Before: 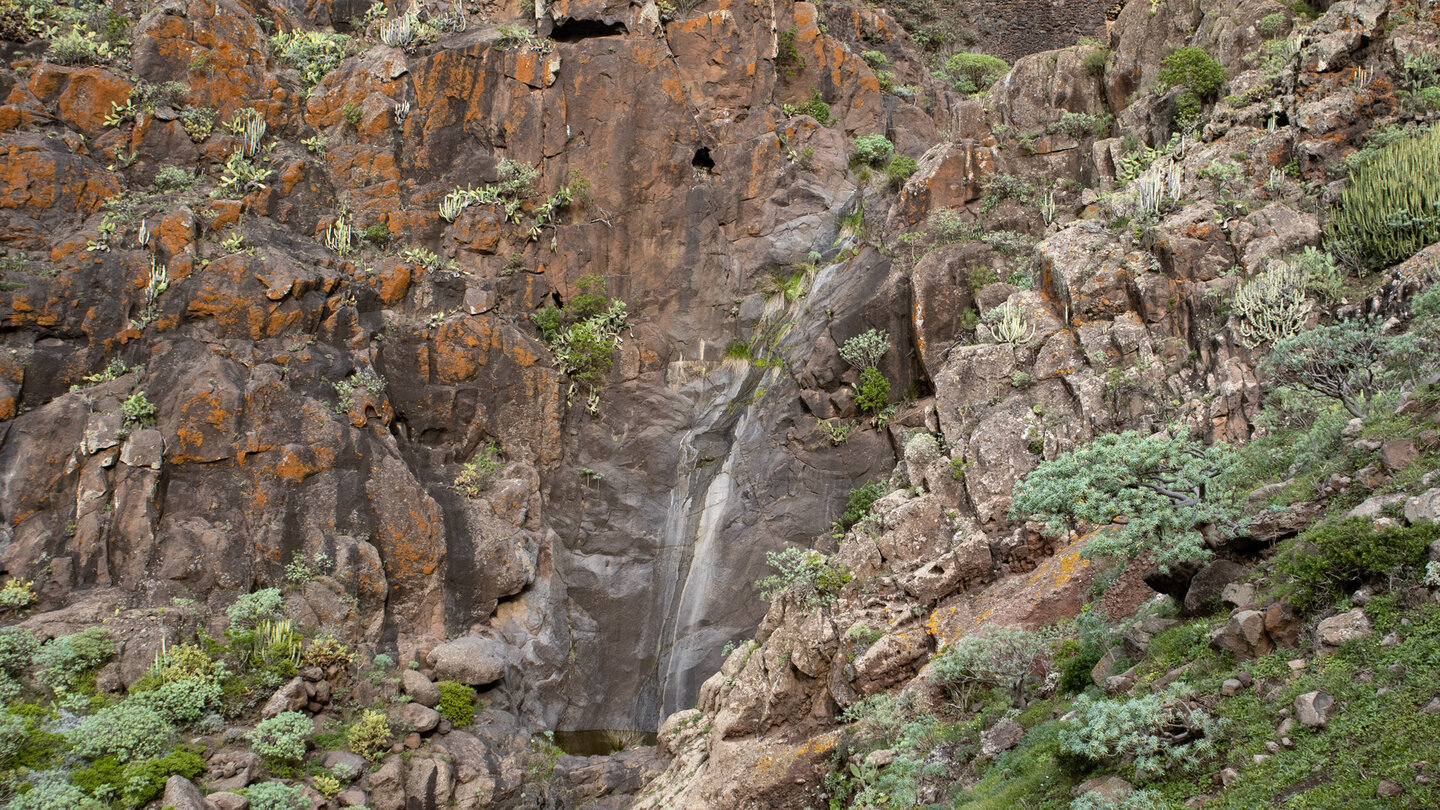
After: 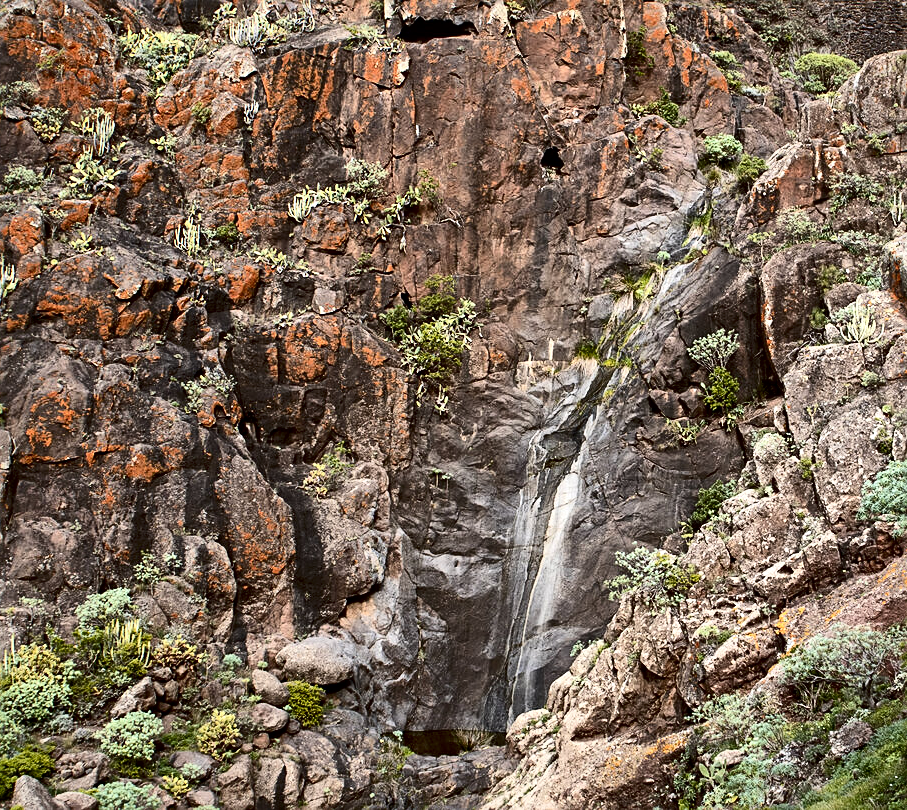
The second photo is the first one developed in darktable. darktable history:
sharpen: on, module defaults
crop: left 10.492%, right 26.455%
color zones: curves: ch1 [(0.239, 0.552) (0.75, 0.5)]; ch2 [(0.25, 0.462) (0.749, 0.457)]
local contrast: mode bilateral grid, contrast 24, coarseness 60, detail 151%, midtone range 0.2
contrast brightness saturation: contrast 0.285
